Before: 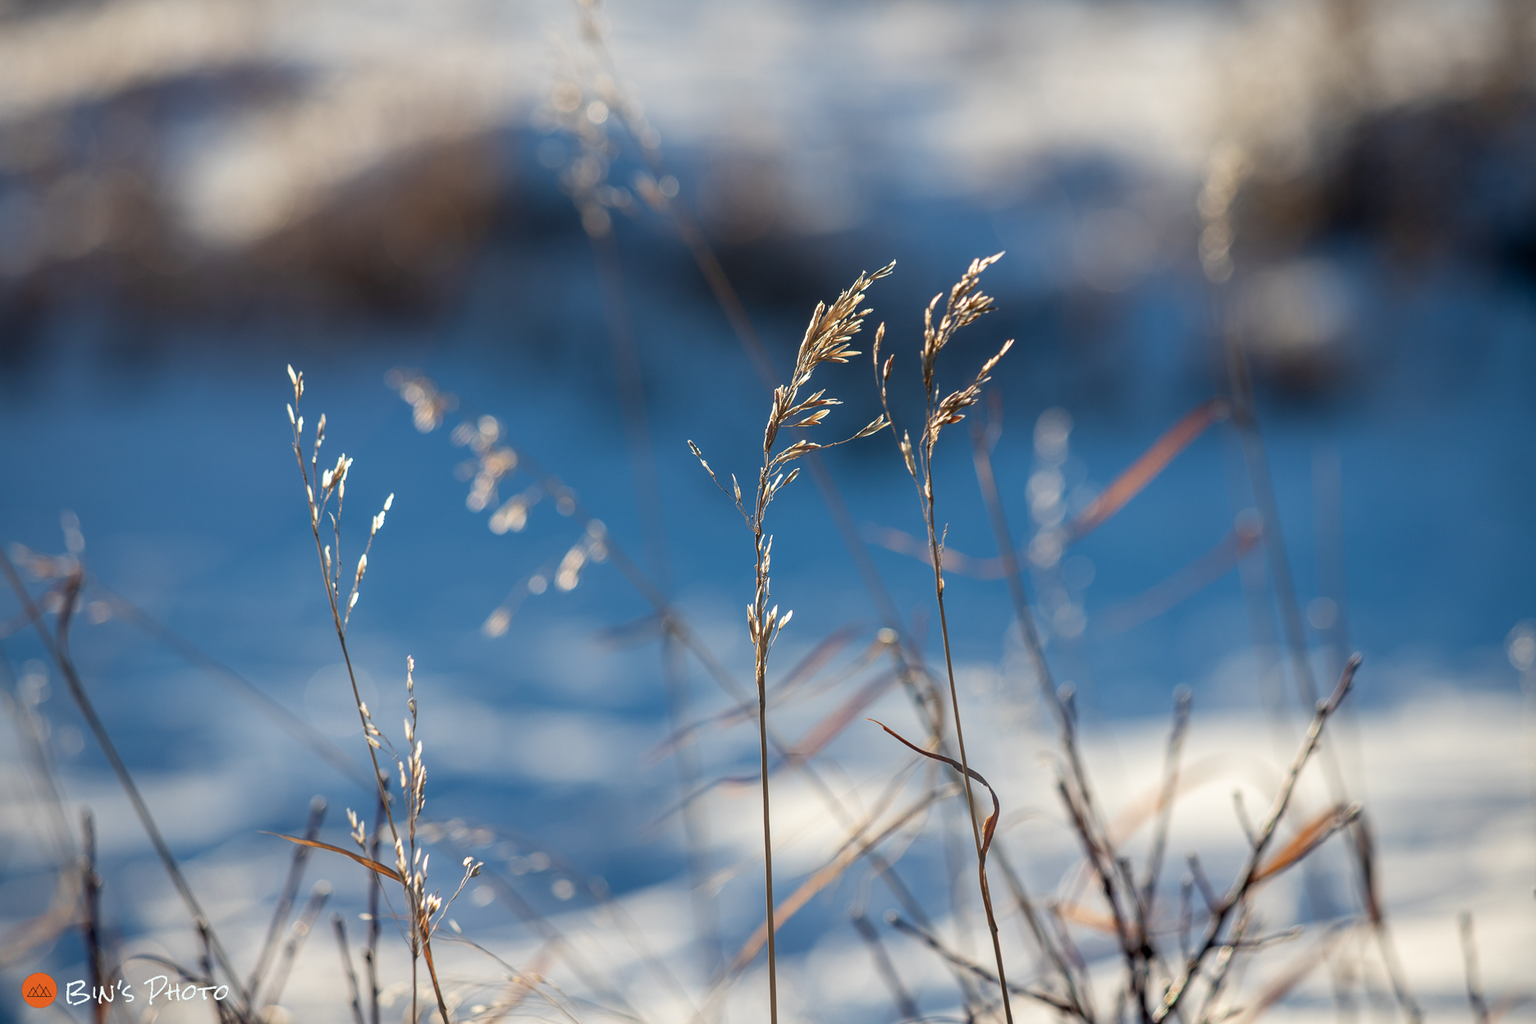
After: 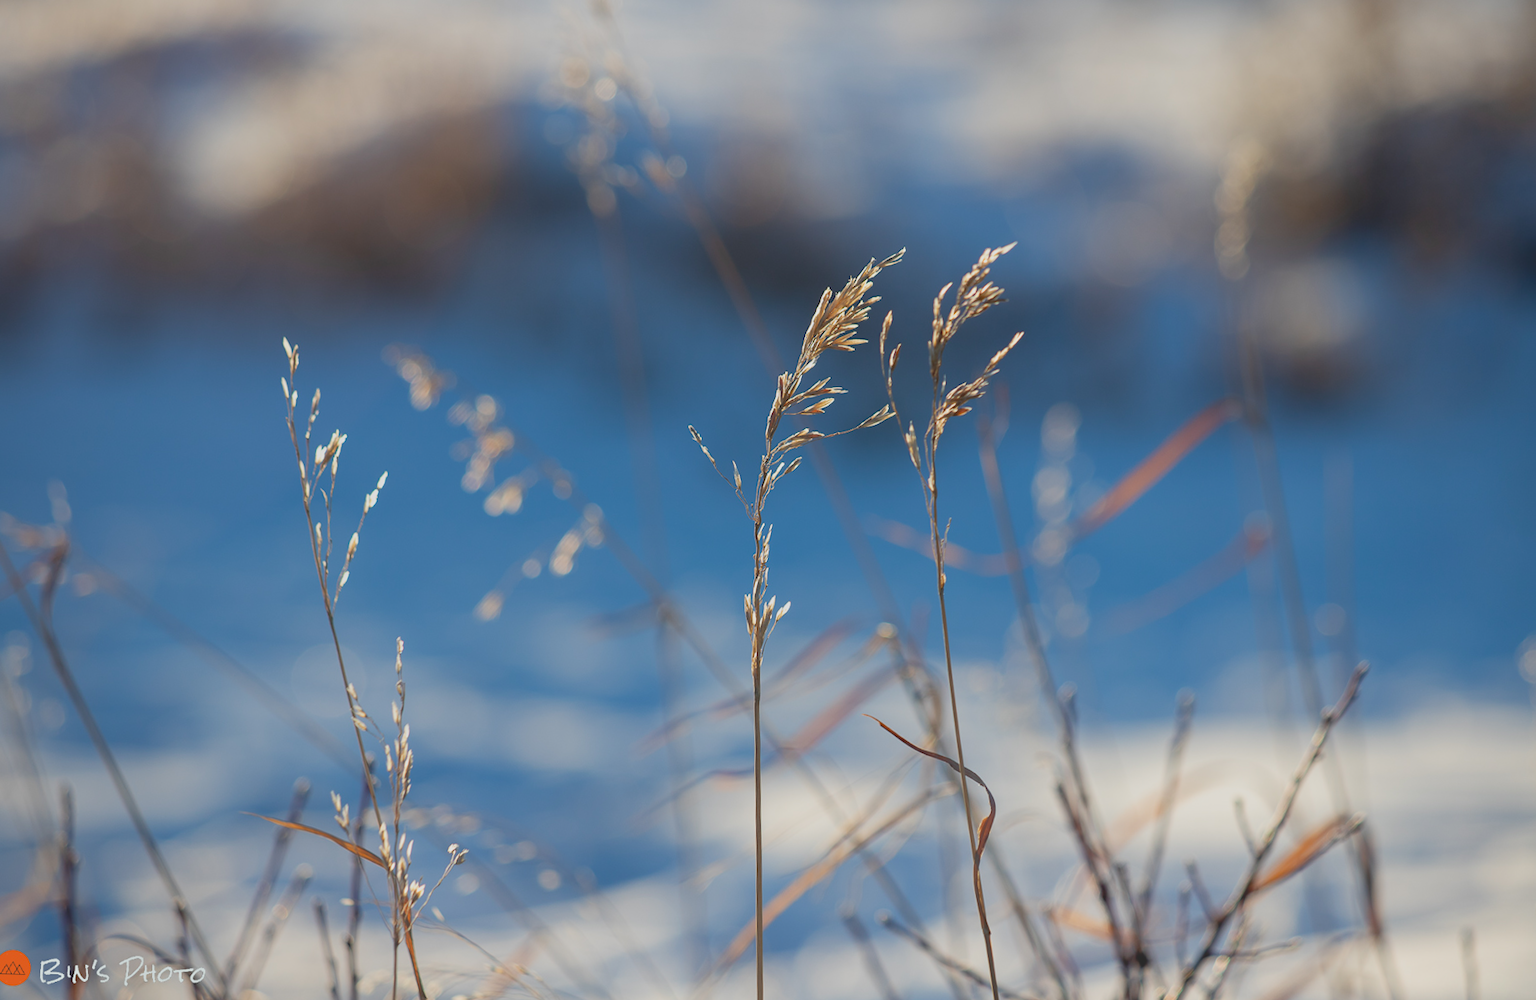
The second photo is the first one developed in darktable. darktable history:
local contrast: detail 69%
rotate and perspective: rotation 1.57°, crop left 0.018, crop right 0.982, crop top 0.039, crop bottom 0.961
